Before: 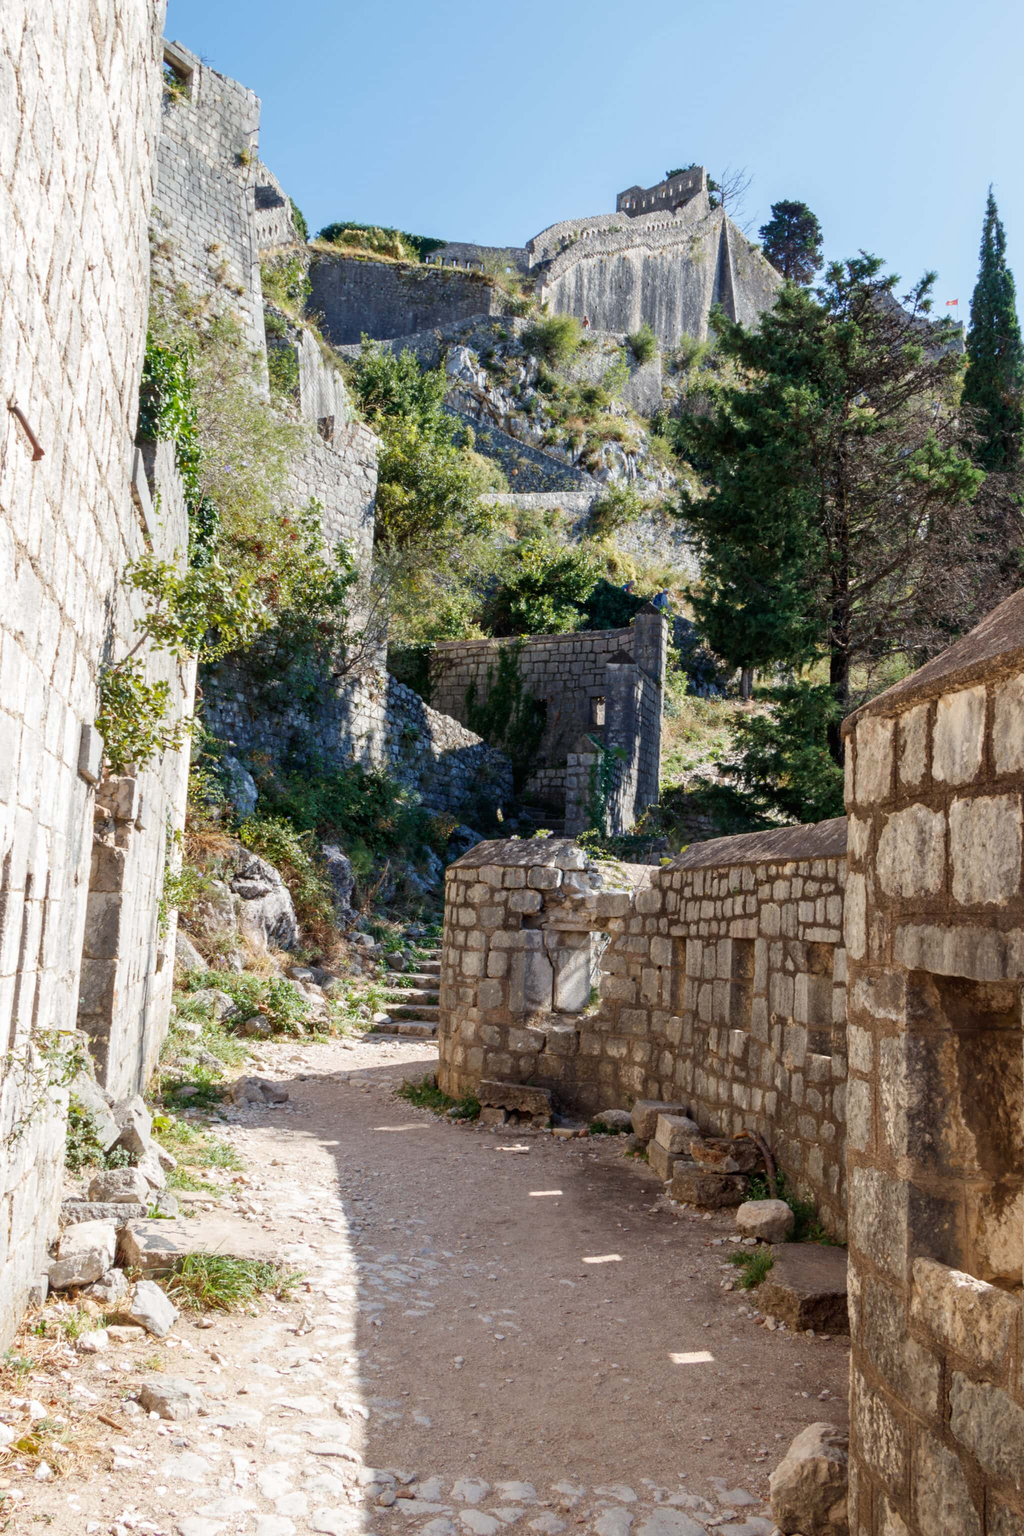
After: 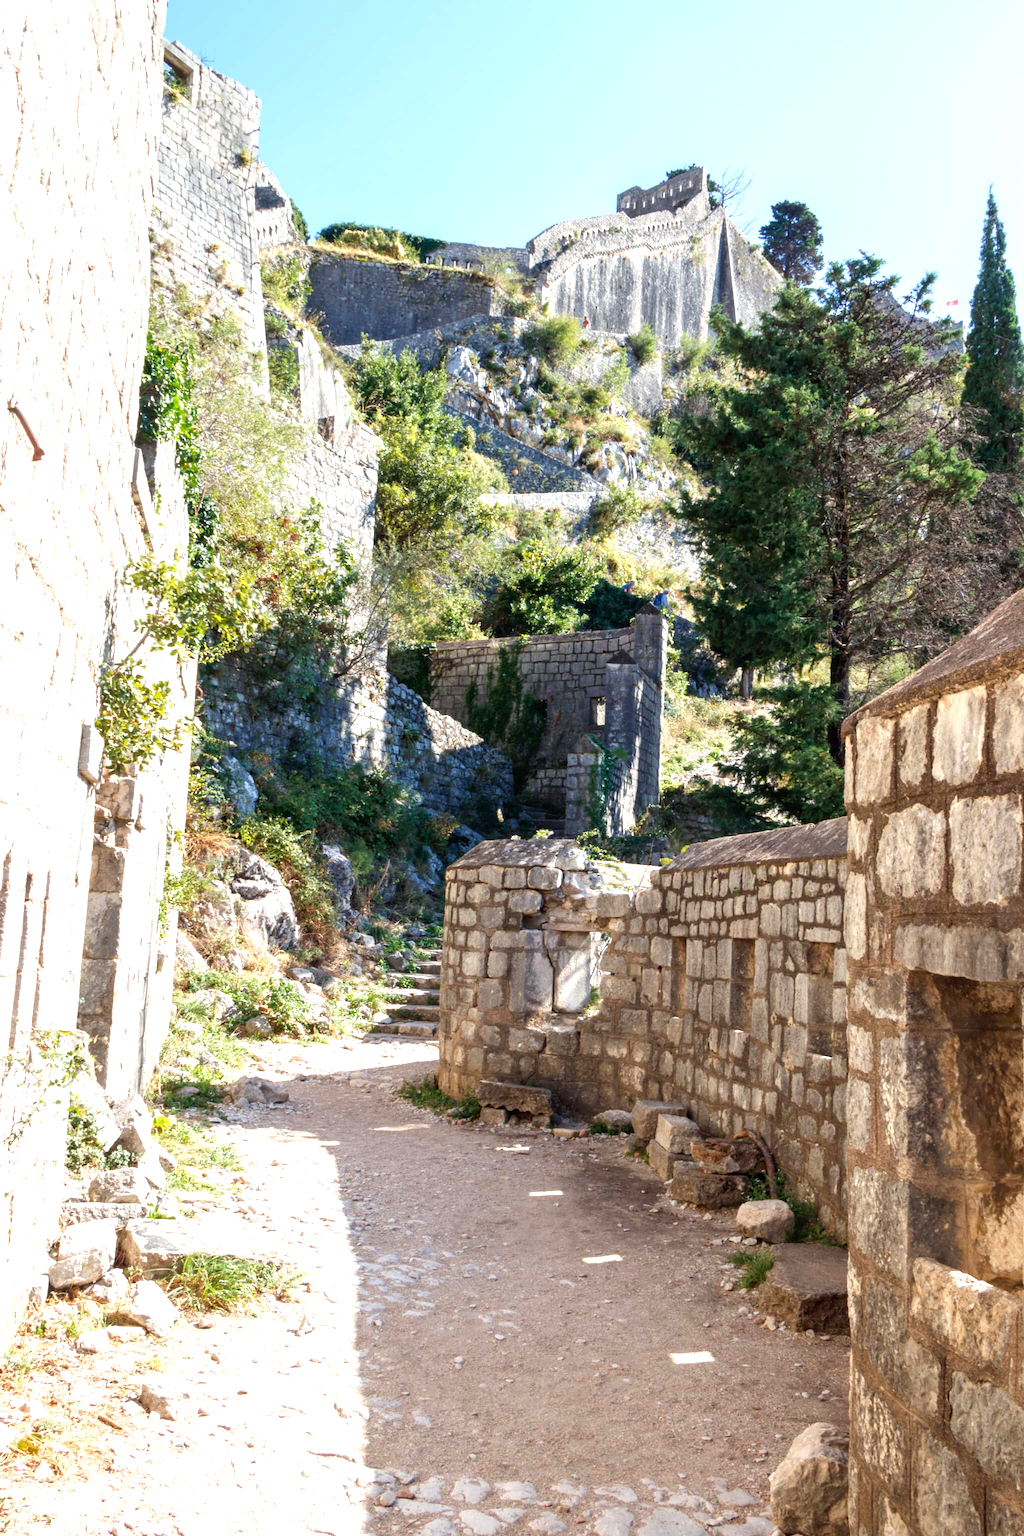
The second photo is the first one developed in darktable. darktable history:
exposure: exposure 0.754 EV, compensate highlight preservation false
levels: levels [0, 0.492, 0.984]
